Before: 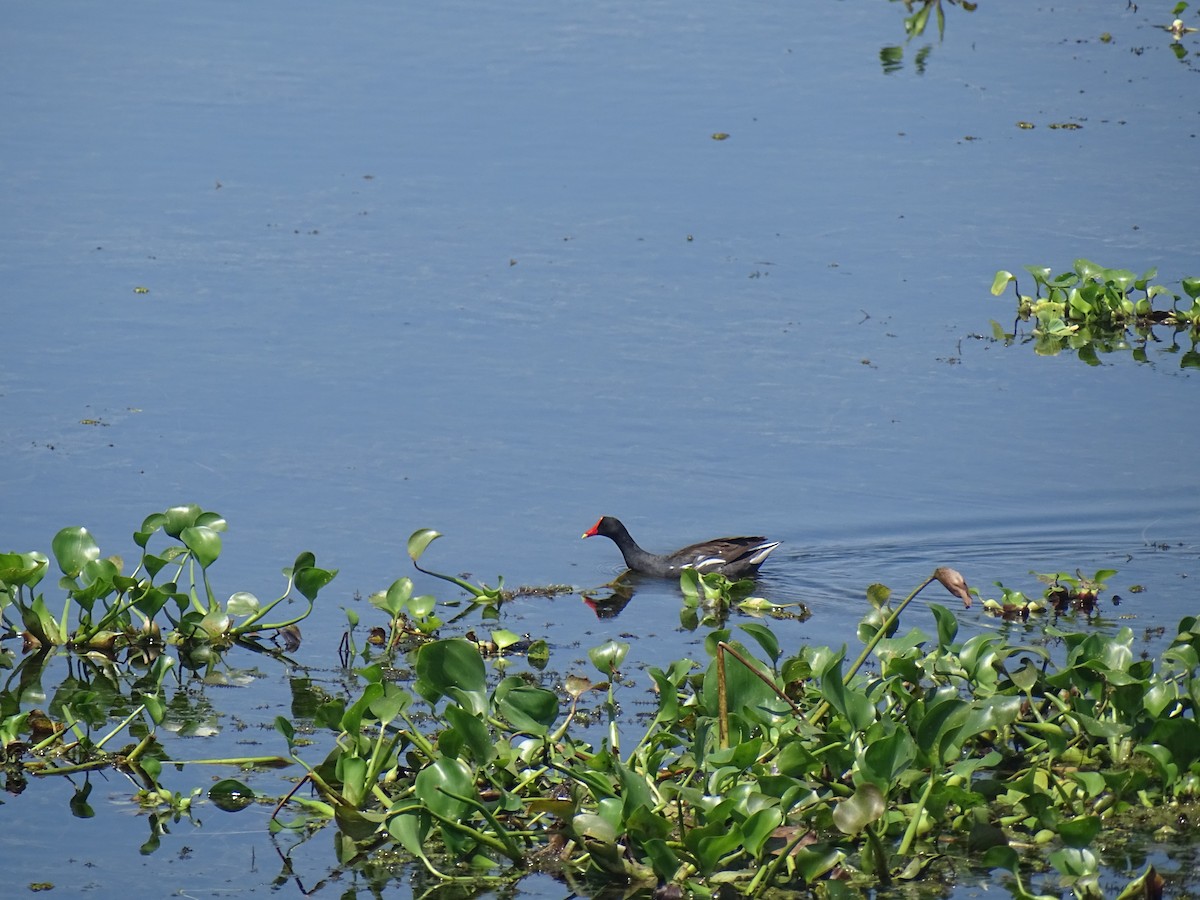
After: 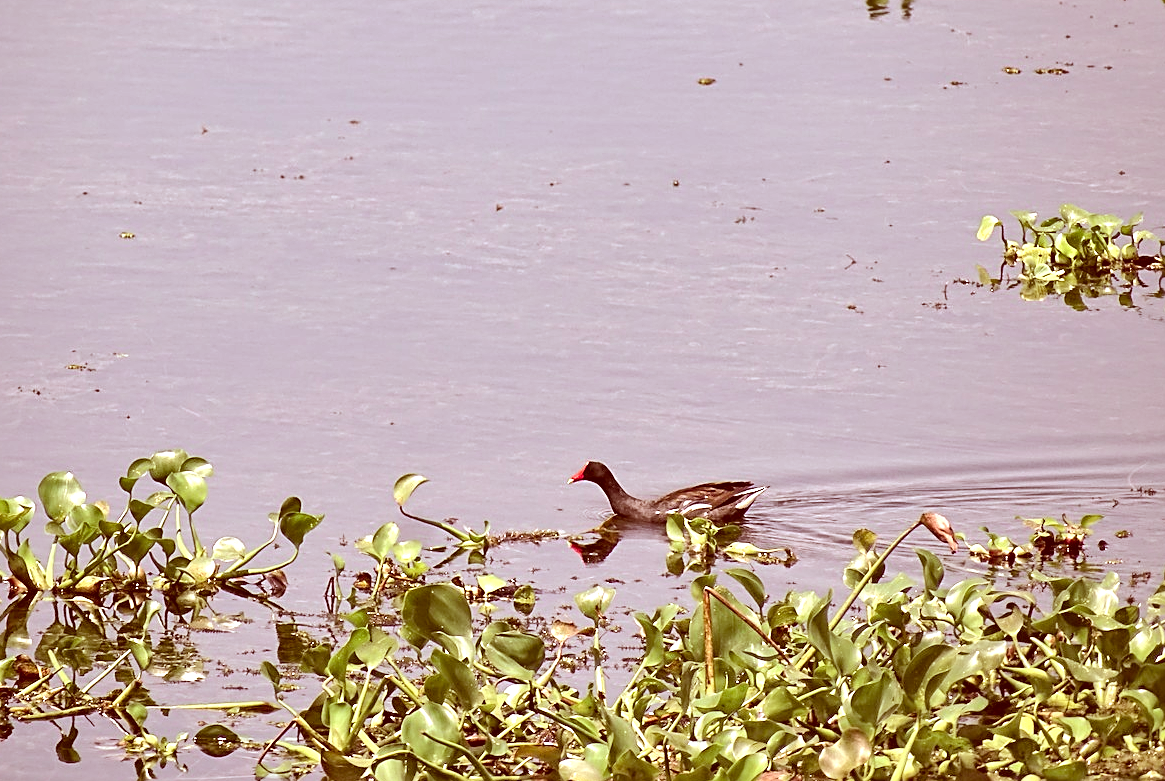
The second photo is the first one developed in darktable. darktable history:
sharpen: on, module defaults
exposure: black level correction 0, exposure 1.182 EV, compensate highlight preservation false
shadows and highlights: shadows 60.38, soften with gaussian
crop: left 1.198%, top 6.126%, right 1.699%, bottom 7.091%
tone curve: curves: ch0 [(0.003, 0) (0.066, 0.023) (0.149, 0.094) (0.264, 0.238) (0.395, 0.421) (0.517, 0.56) (0.688, 0.743) (0.813, 0.846) (1, 1)]; ch1 [(0, 0) (0.164, 0.115) (0.337, 0.332) (0.39, 0.398) (0.464, 0.461) (0.501, 0.5) (0.507, 0.503) (0.534, 0.537) (0.577, 0.59) (0.652, 0.681) (0.733, 0.749) (0.811, 0.796) (1, 1)]; ch2 [(0, 0) (0.337, 0.382) (0.464, 0.476) (0.501, 0.502) (0.527, 0.54) (0.551, 0.565) (0.6, 0.59) (0.687, 0.675) (1, 1)], color space Lab, independent channels, preserve colors none
color correction: highlights a* 9.42, highlights b* 8.89, shadows a* 39.63, shadows b* 39.65, saturation 0.809
tone equalizer: on, module defaults
